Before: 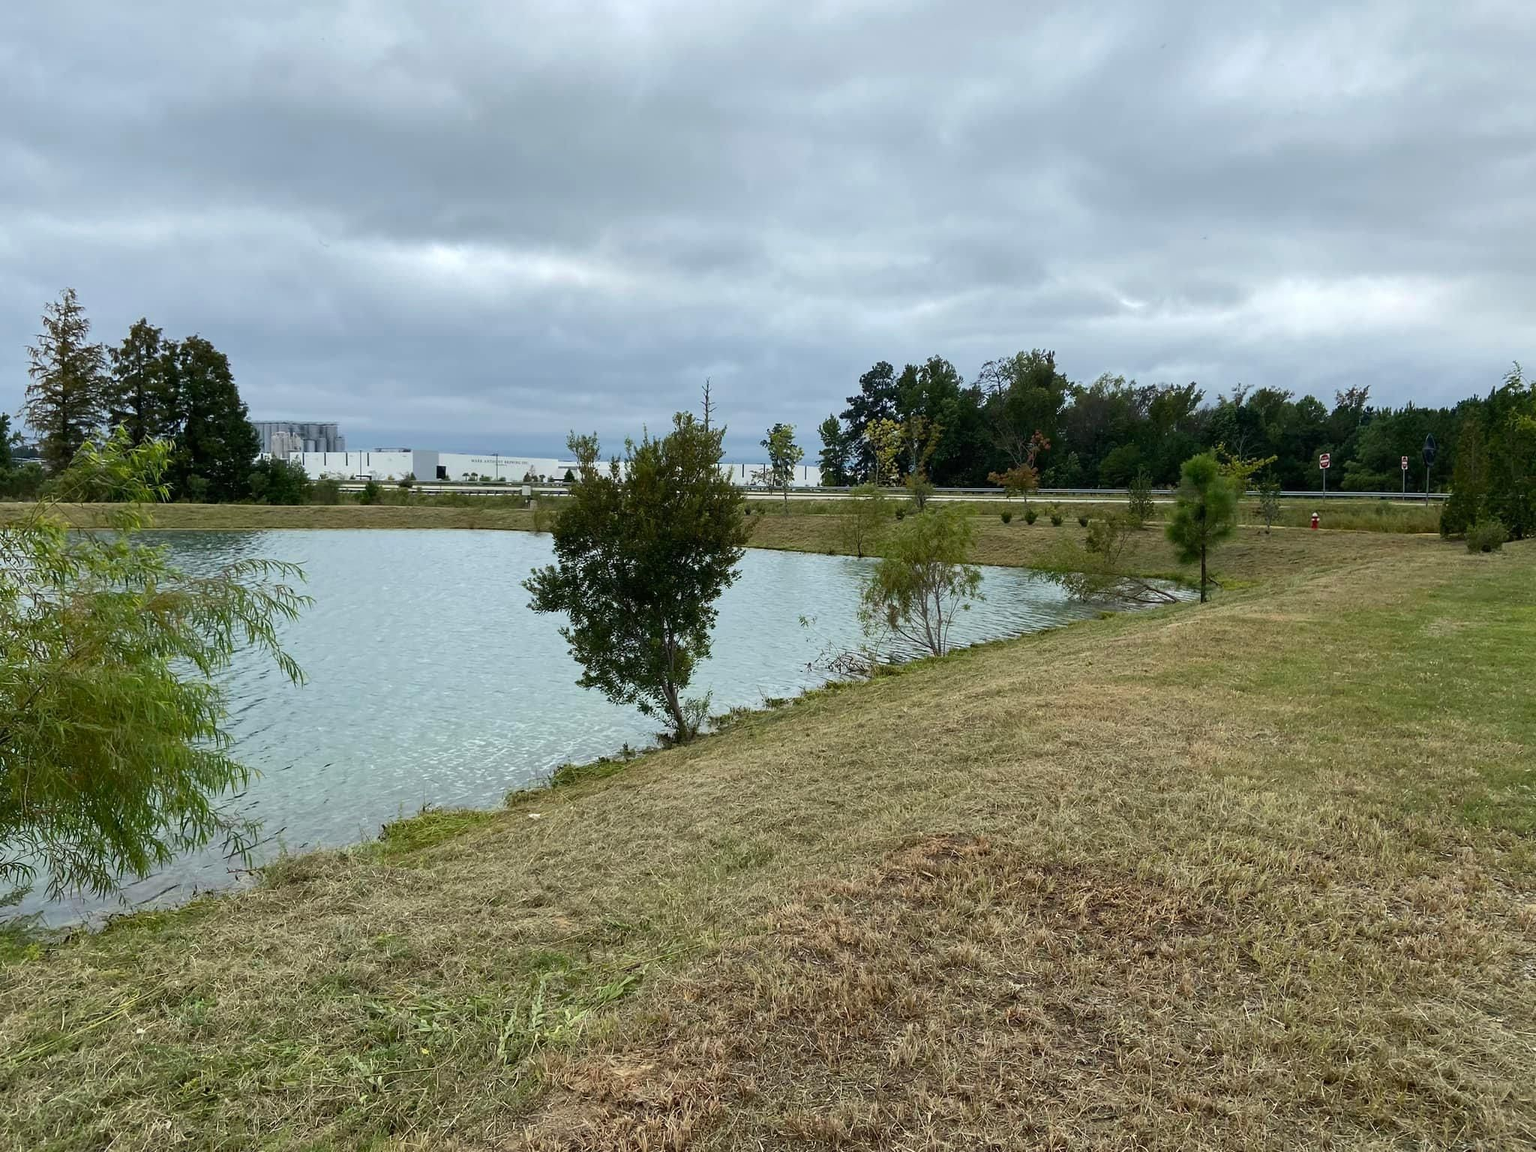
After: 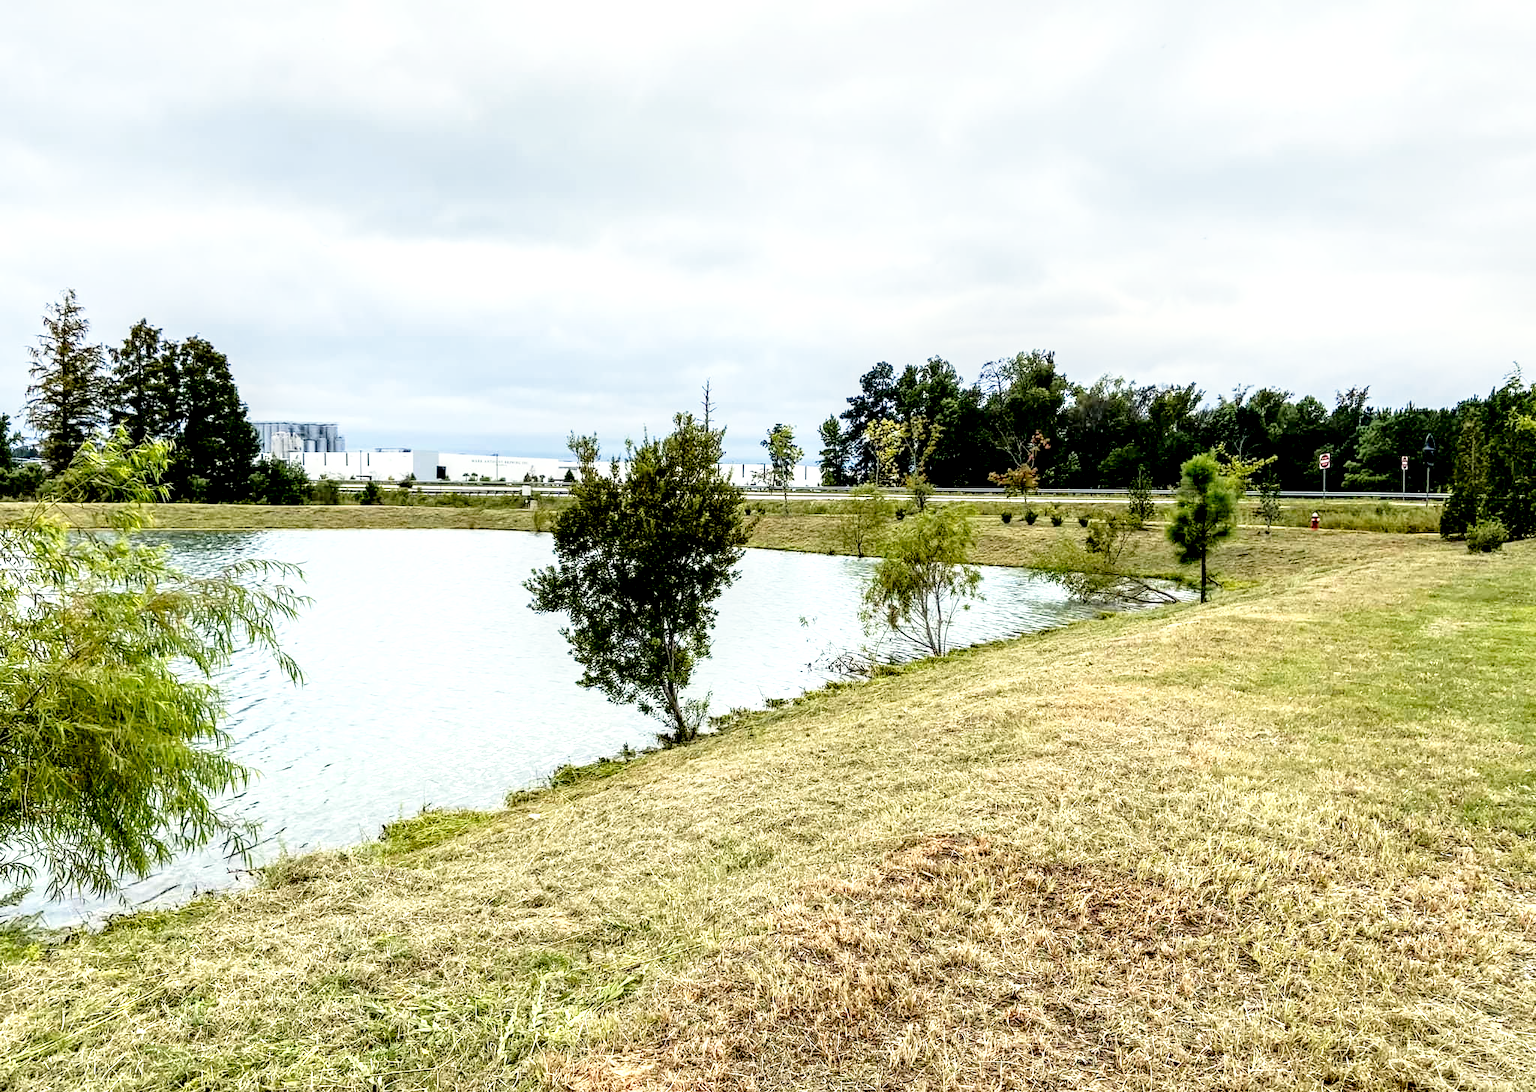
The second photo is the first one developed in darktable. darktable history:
local contrast: highlights 65%, shadows 54%, detail 169%, midtone range 0.514
base curve: curves: ch0 [(0, 0) (0.012, 0.01) (0.073, 0.168) (0.31, 0.711) (0.645, 0.957) (1, 1)], preserve colors none
tone curve: curves: ch0 [(0, 0.01) (0.058, 0.039) (0.159, 0.117) (0.282, 0.327) (0.45, 0.534) (0.676, 0.751) (0.89, 0.919) (1, 1)]; ch1 [(0, 0) (0.094, 0.081) (0.285, 0.299) (0.385, 0.403) (0.447, 0.455) (0.495, 0.496) (0.544, 0.552) (0.589, 0.612) (0.722, 0.728) (1, 1)]; ch2 [(0, 0) (0.257, 0.217) (0.43, 0.421) (0.498, 0.507) (0.531, 0.544) (0.56, 0.579) (0.625, 0.642) (1, 1)], color space Lab, independent channels, preserve colors none
crop and rotate: top 0%, bottom 5.097%
